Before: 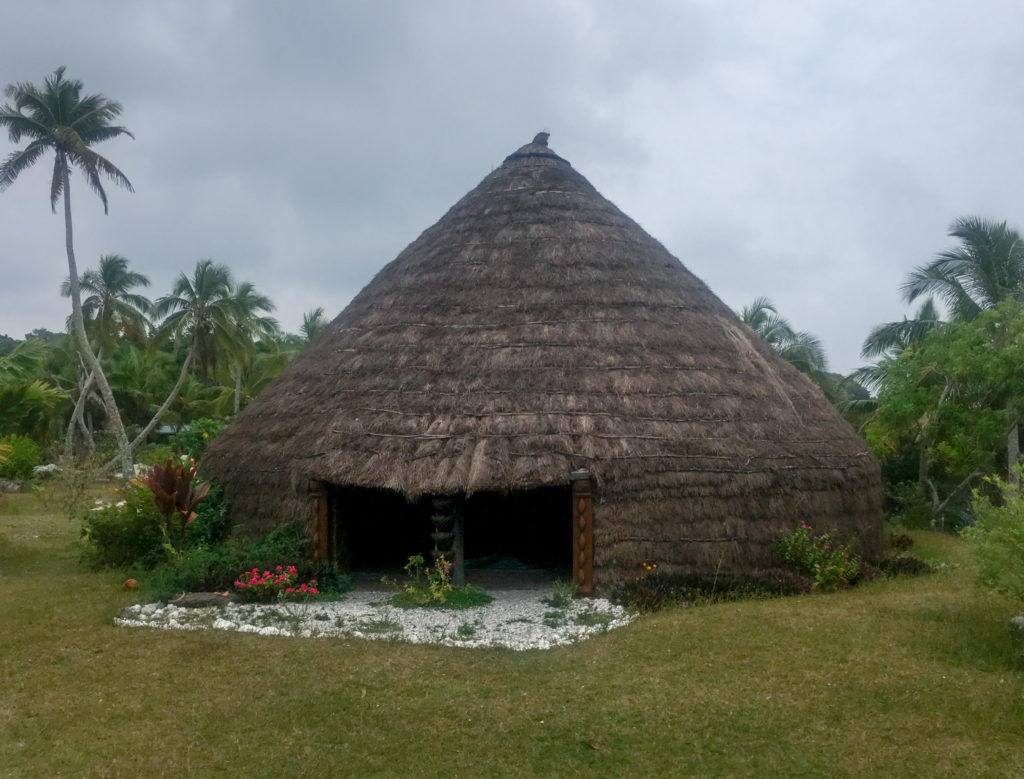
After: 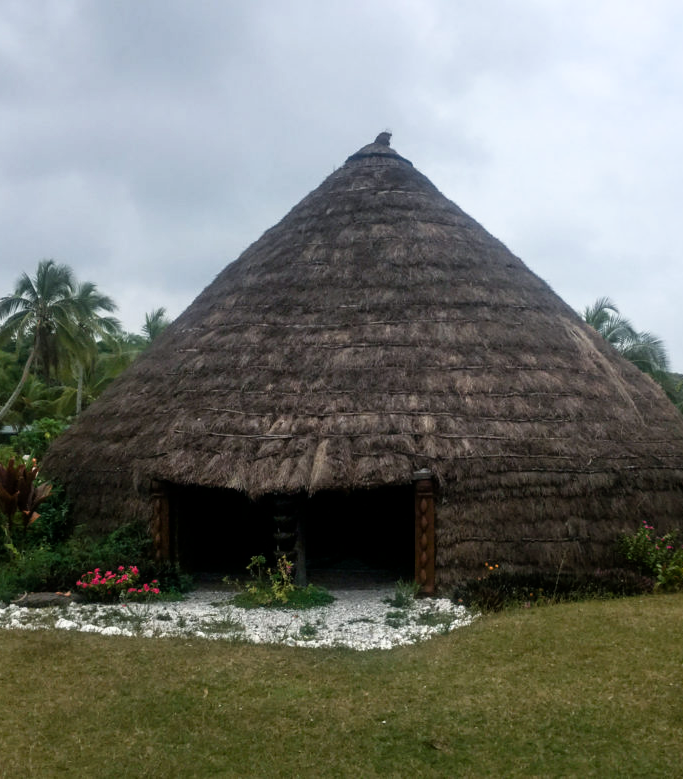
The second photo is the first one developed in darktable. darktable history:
filmic rgb: white relative exposure 2.34 EV, hardness 6.59
crop and rotate: left 15.446%, right 17.836%
